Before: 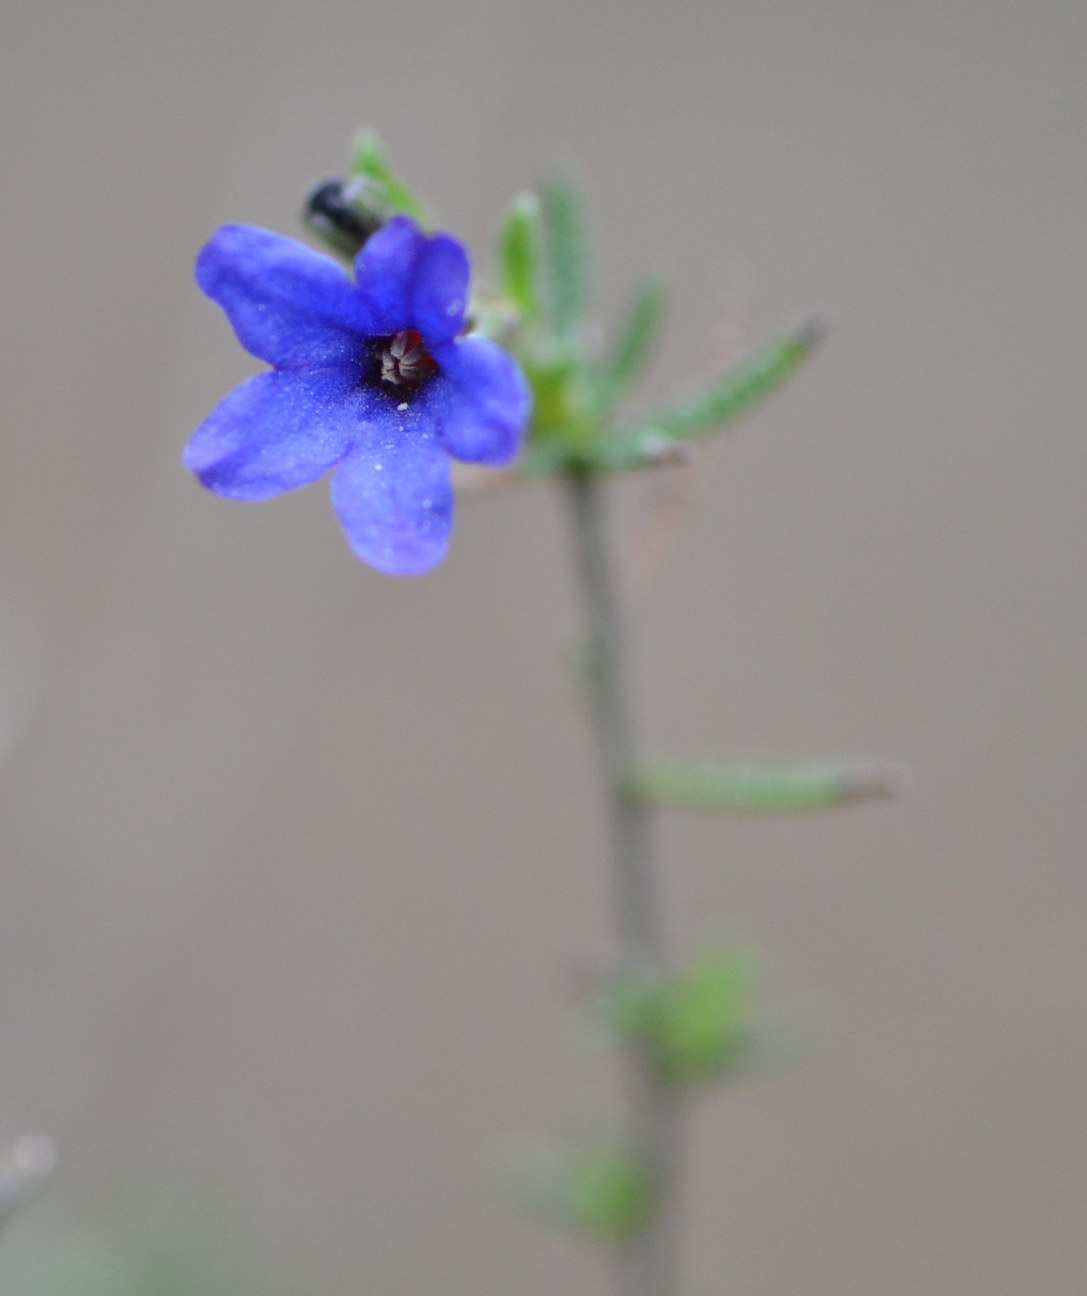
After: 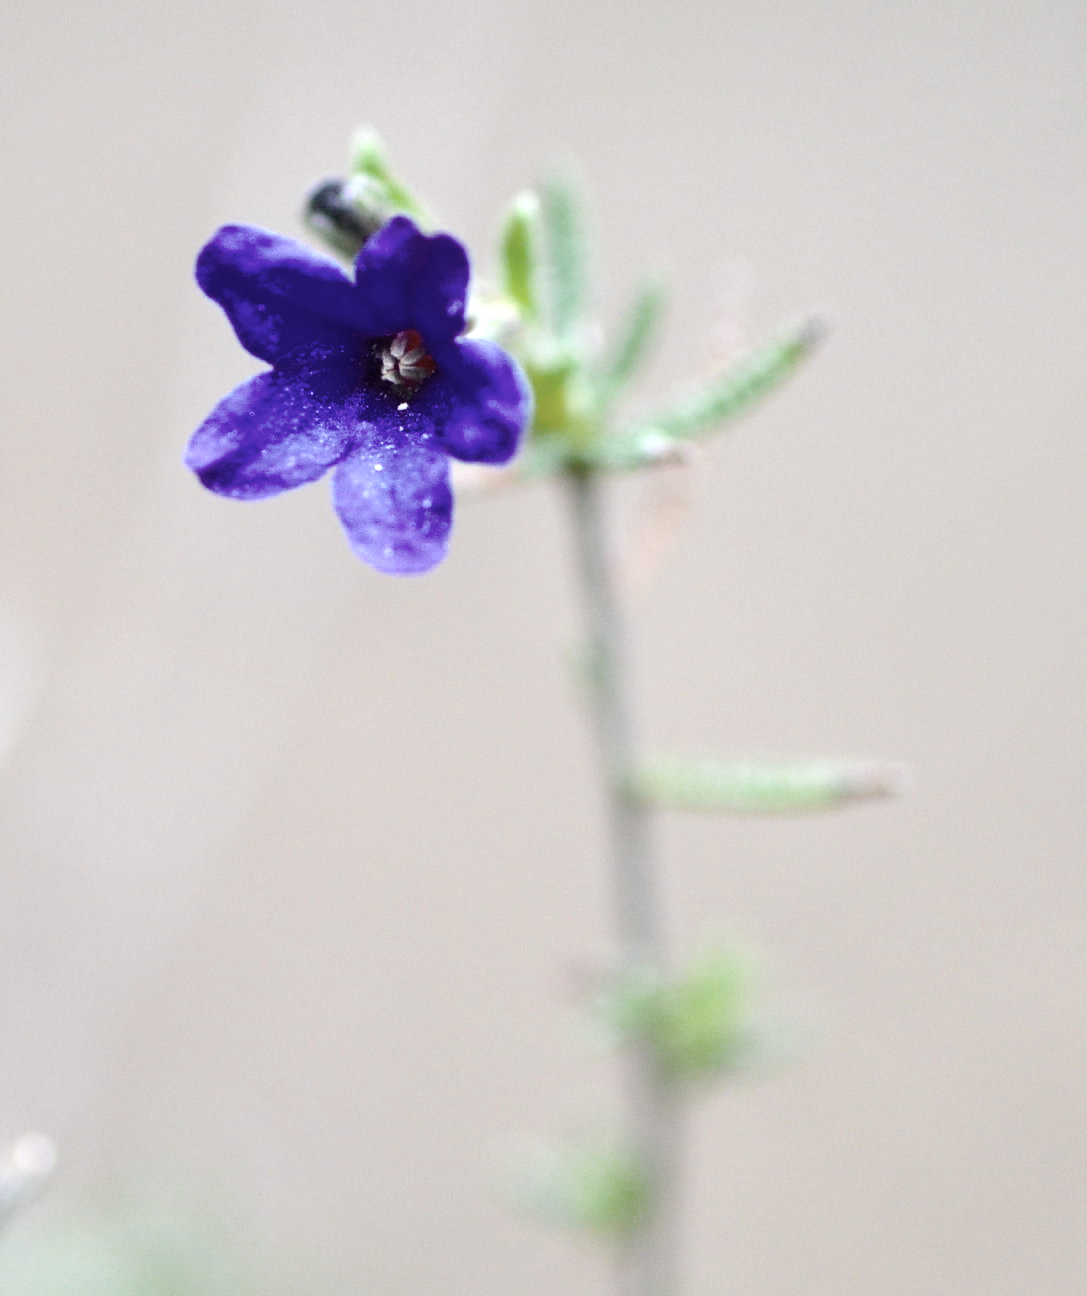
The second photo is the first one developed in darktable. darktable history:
color zones: curves: ch1 [(0, 0.292) (0.001, 0.292) (0.2, 0.264) (0.4, 0.248) (0.6, 0.248) (0.8, 0.264) (0.999, 0.292) (1, 0.292)]
exposure: black level correction 0, exposure 1.199 EV, compensate highlight preservation false
color balance rgb: perceptual saturation grading › global saturation 25.473%, saturation formula JzAzBz (2021)
